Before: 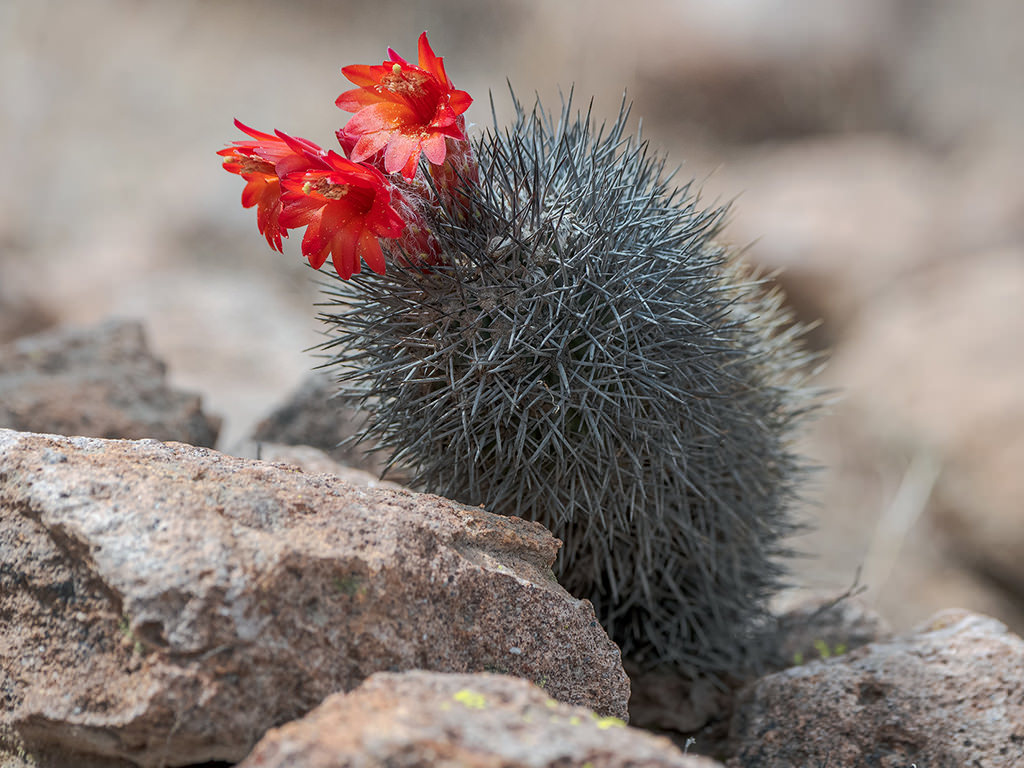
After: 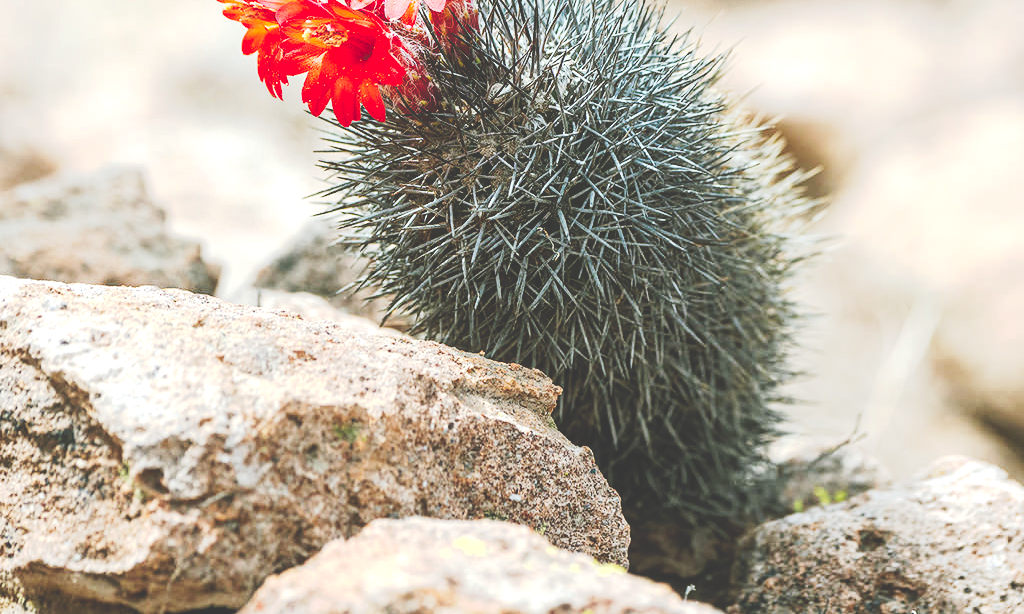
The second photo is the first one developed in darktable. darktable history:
color balance: mode lift, gamma, gain (sRGB), lift [1.04, 1, 1, 0.97], gamma [1.01, 1, 1, 0.97], gain [0.96, 1, 1, 0.97]
exposure: black level correction 0, exposure 1 EV, compensate exposure bias true, compensate highlight preservation false
crop and rotate: top 19.998%
tone curve: curves: ch0 [(0, 0) (0.003, 0.231) (0.011, 0.231) (0.025, 0.231) (0.044, 0.231) (0.069, 0.231) (0.1, 0.234) (0.136, 0.239) (0.177, 0.243) (0.224, 0.247) (0.277, 0.265) (0.335, 0.311) (0.399, 0.389) (0.468, 0.507) (0.543, 0.634) (0.623, 0.74) (0.709, 0.83) (0.801, 0.889) (0.898, 0.93) (1, 1)], preserve colors none
